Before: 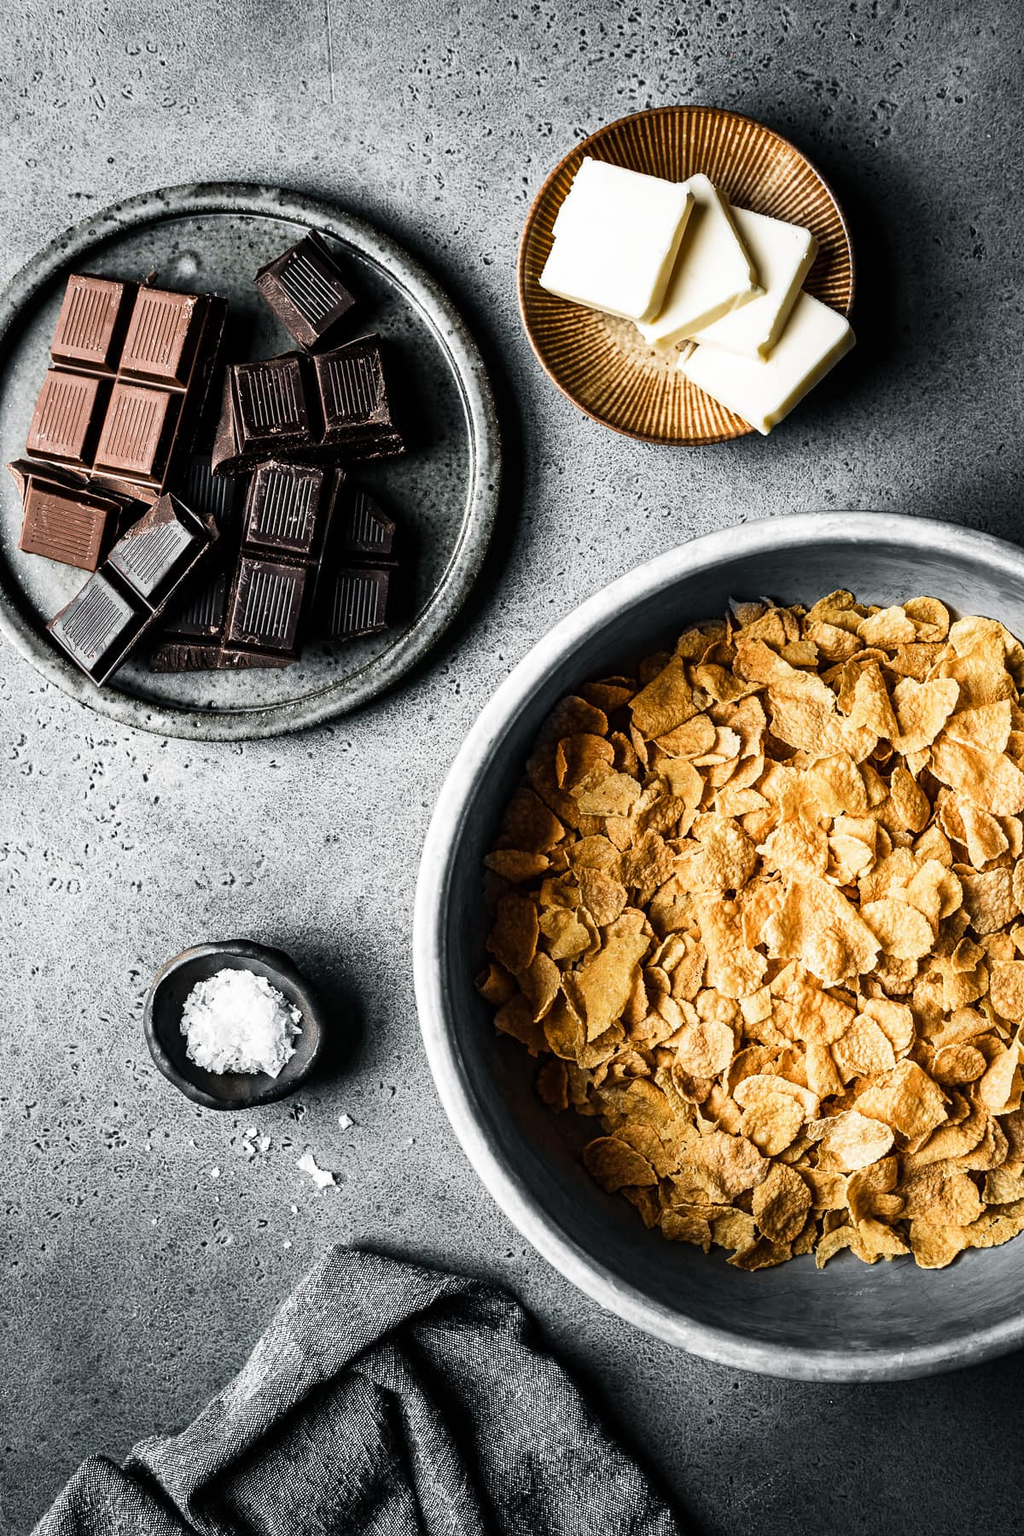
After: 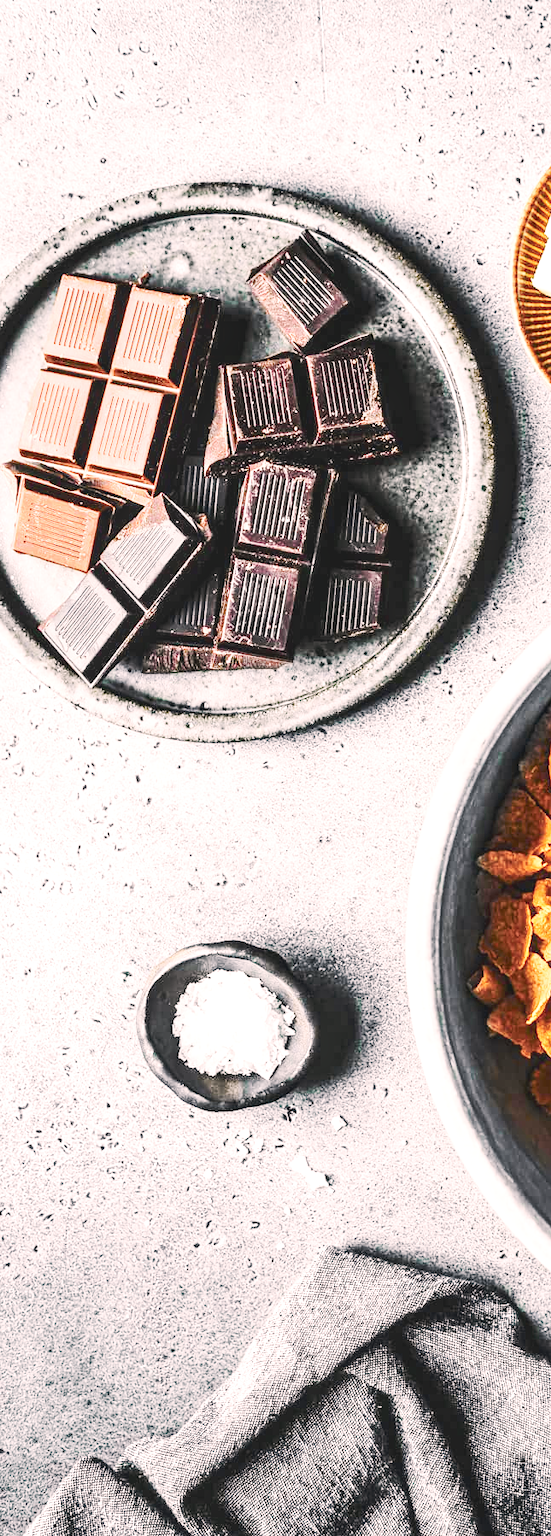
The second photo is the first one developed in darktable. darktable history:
crop: left 0.824%, right 45.39%, bottom 0.082%
base curve: curves: ch0 [(0, 0.007) (0.028, 0.063) (0.121, 0.311) (0.46, 0.743) (0.859, 0.957) (1, 1)], preserve colors none
local contrast: on, module defaults
exposure: black level correction 0, exposure 1.498 EV, compensate highlight preservation false
tone curve: curves: ch0 [(0, 0.013) (0.104, 0.103) (0.258, 0.267) (0.448, 0.489) (0.709, 0.794) (0.895, 0.915) (0.994, 0.971)]; ch1 [(0, 0) (0.335, 0.298) (0.446, 0.416) (0.488, 0.488) (0.515, 0.504) (0.581, 0.615) (0.635, 0.661) (1, 1)]; ch2 [(0, 0) (0.314, 0.306) (0.436, 0.447) (0.502, 0.5) (0.538, 0.541) (0.568, 0.603) (0.641, 0.635) (0.717, 0.701) (1, 1)], color space Lab, independent channels, preserve colors none
color correction: highlights a* 7.8, highlights b* 4.12
